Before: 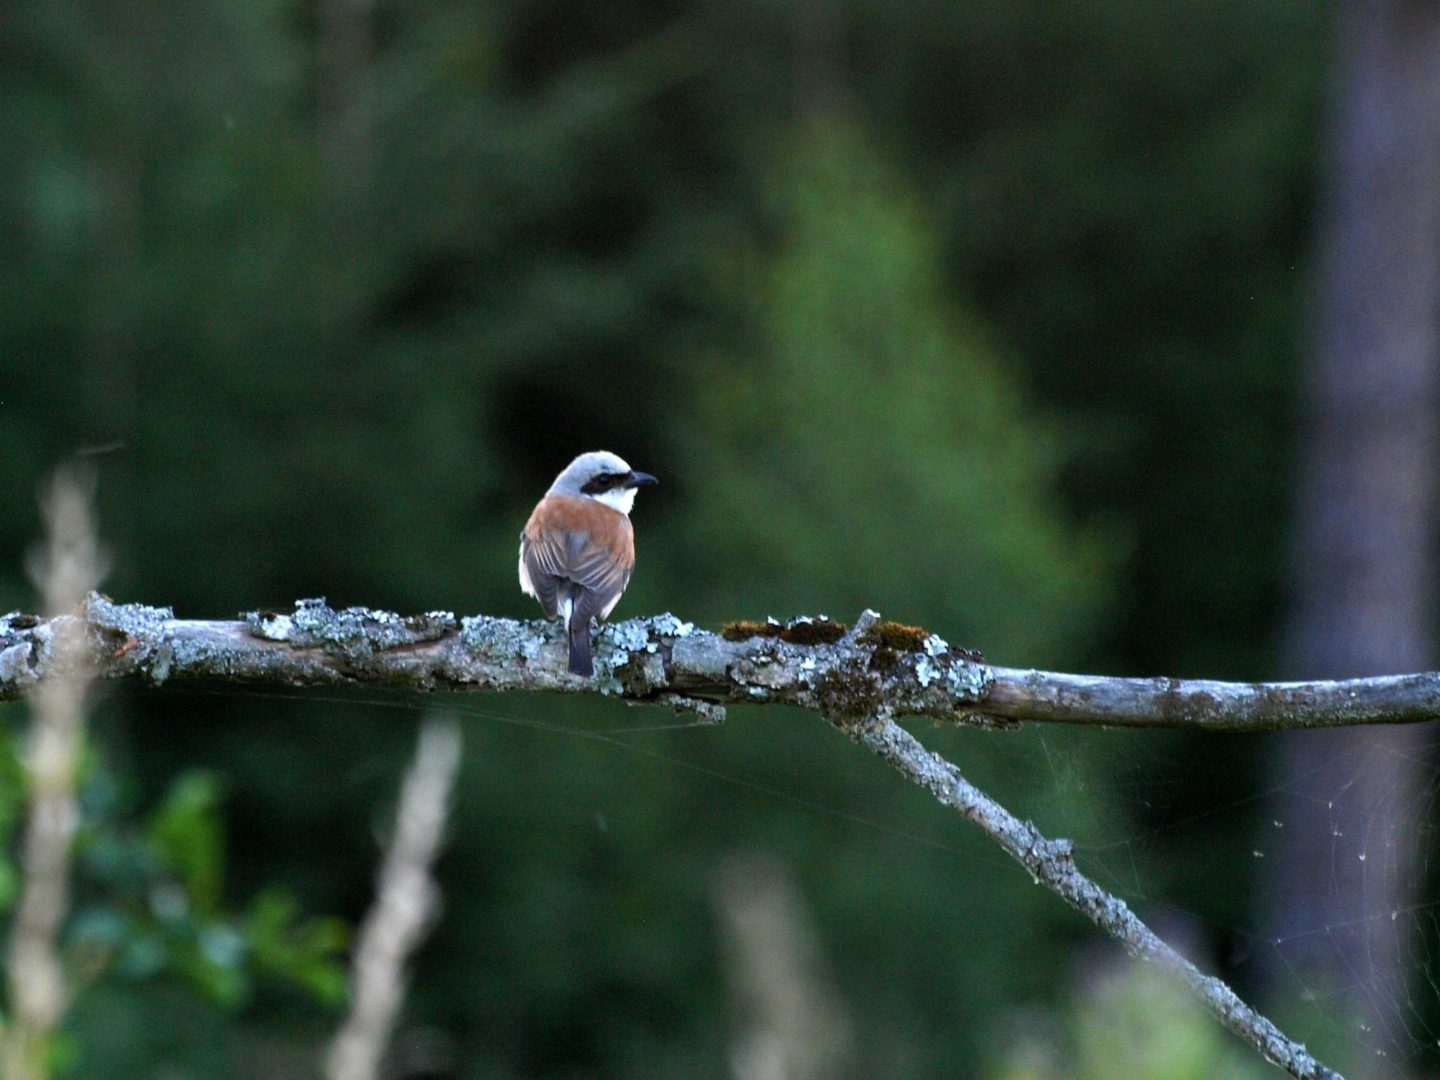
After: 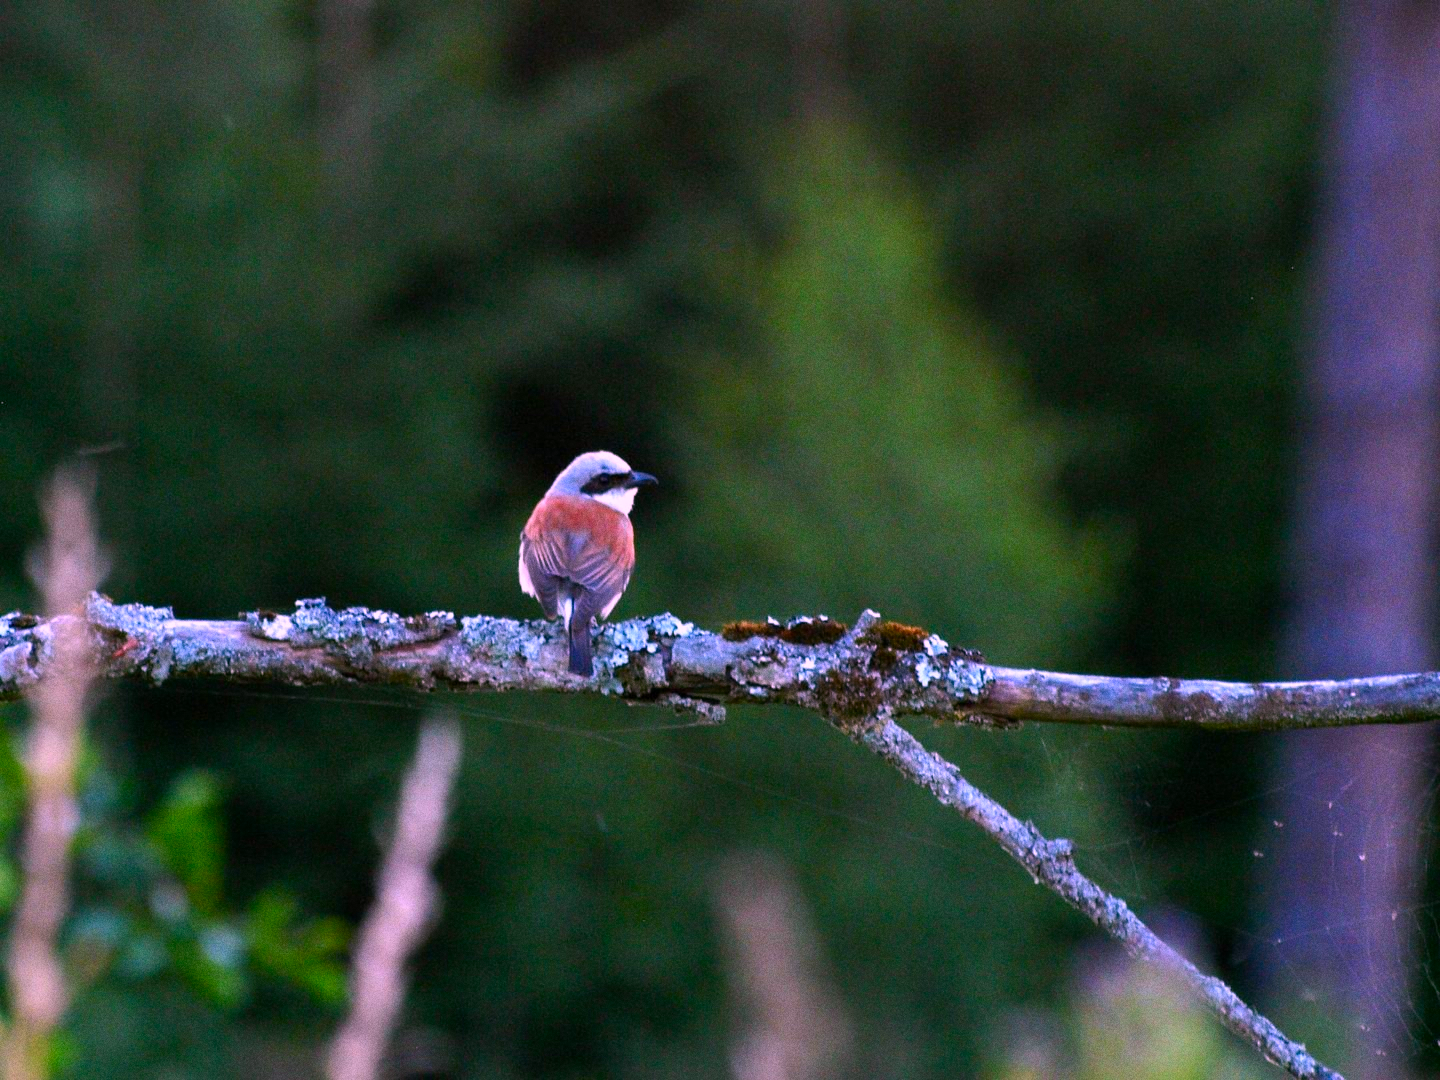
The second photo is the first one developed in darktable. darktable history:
grain: strength 26%
color correction: highlights a* 19.5, highlights b* -11.53, saturation 1.69
